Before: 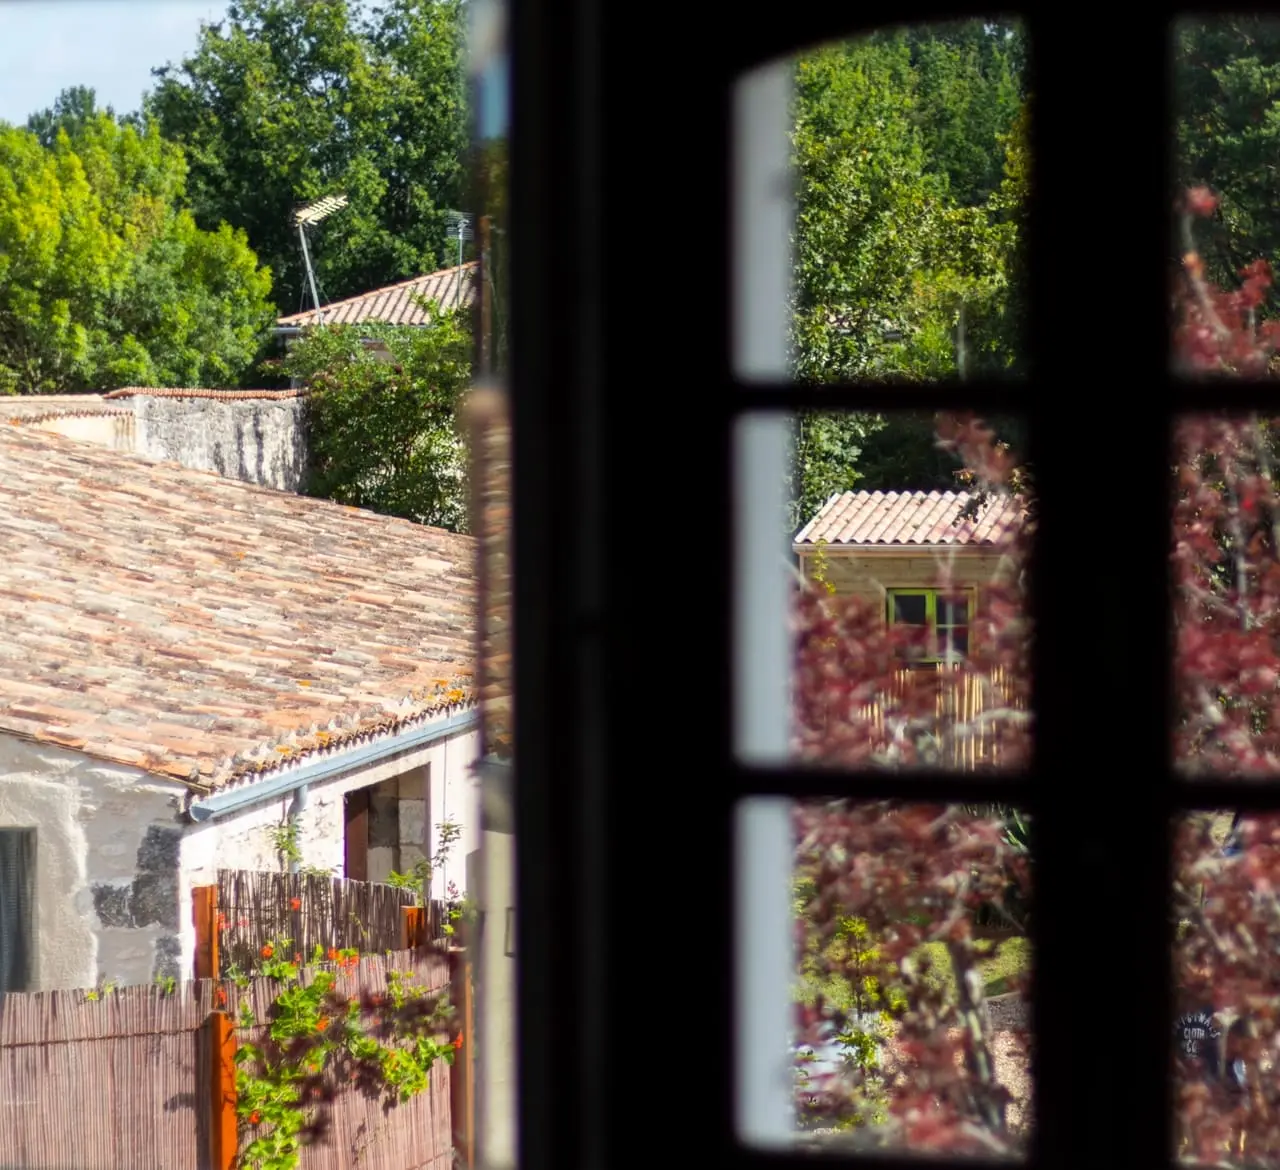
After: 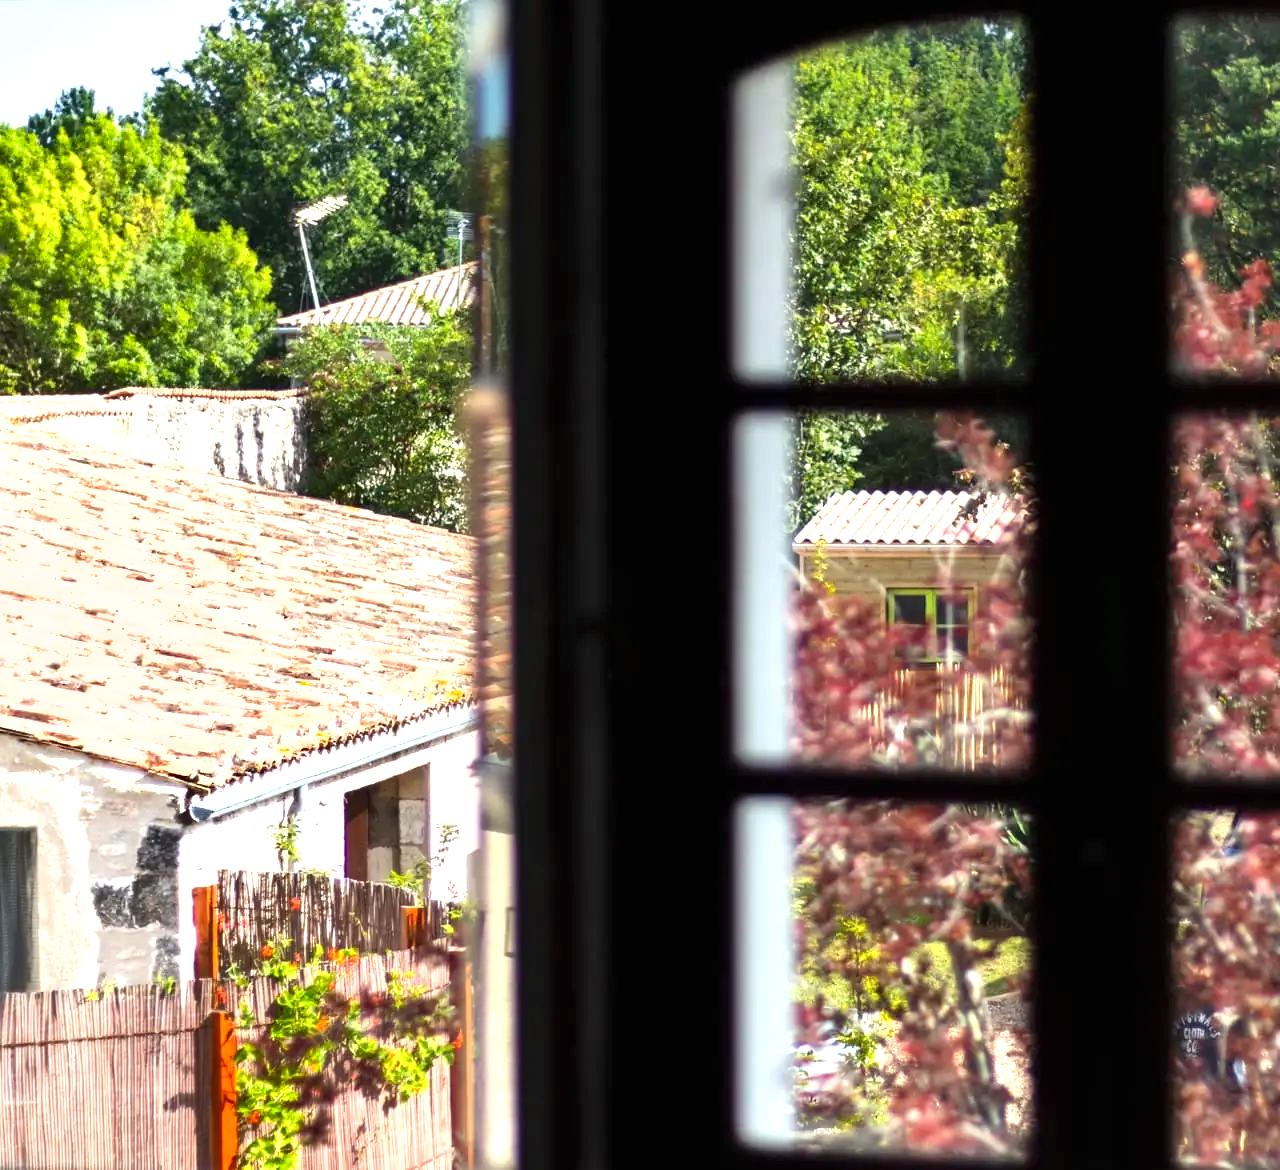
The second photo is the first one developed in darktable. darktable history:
shadows and highlights: shadows 25.71, highlights -48.06, soften with gaussian
exposure: black level correction 0, exposure 1.101 EV, compensate highlight preservation false
tone equalizer: mask exposure compensation -0.505 EV
